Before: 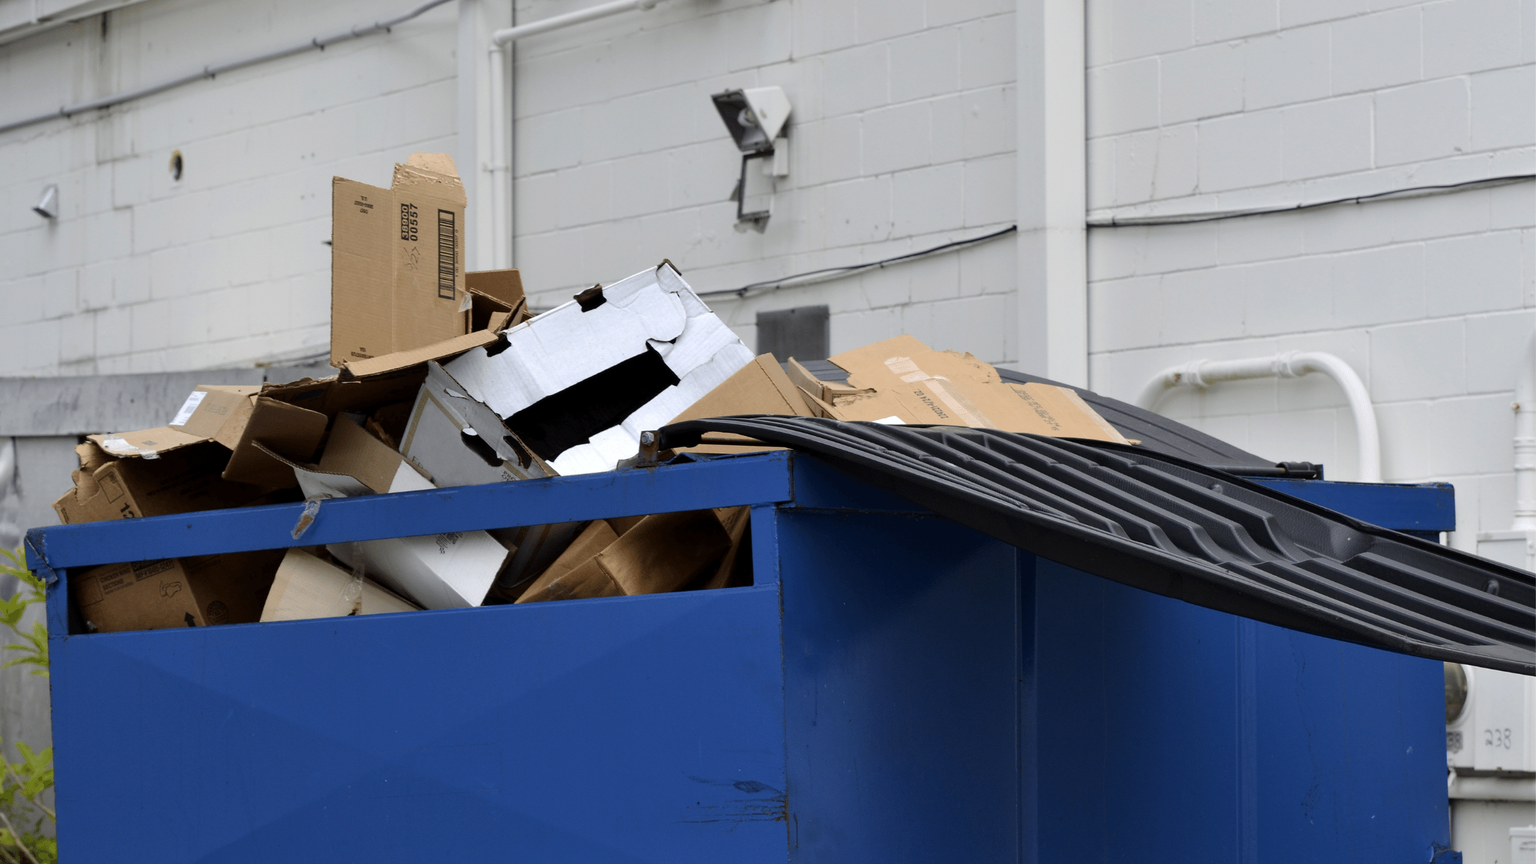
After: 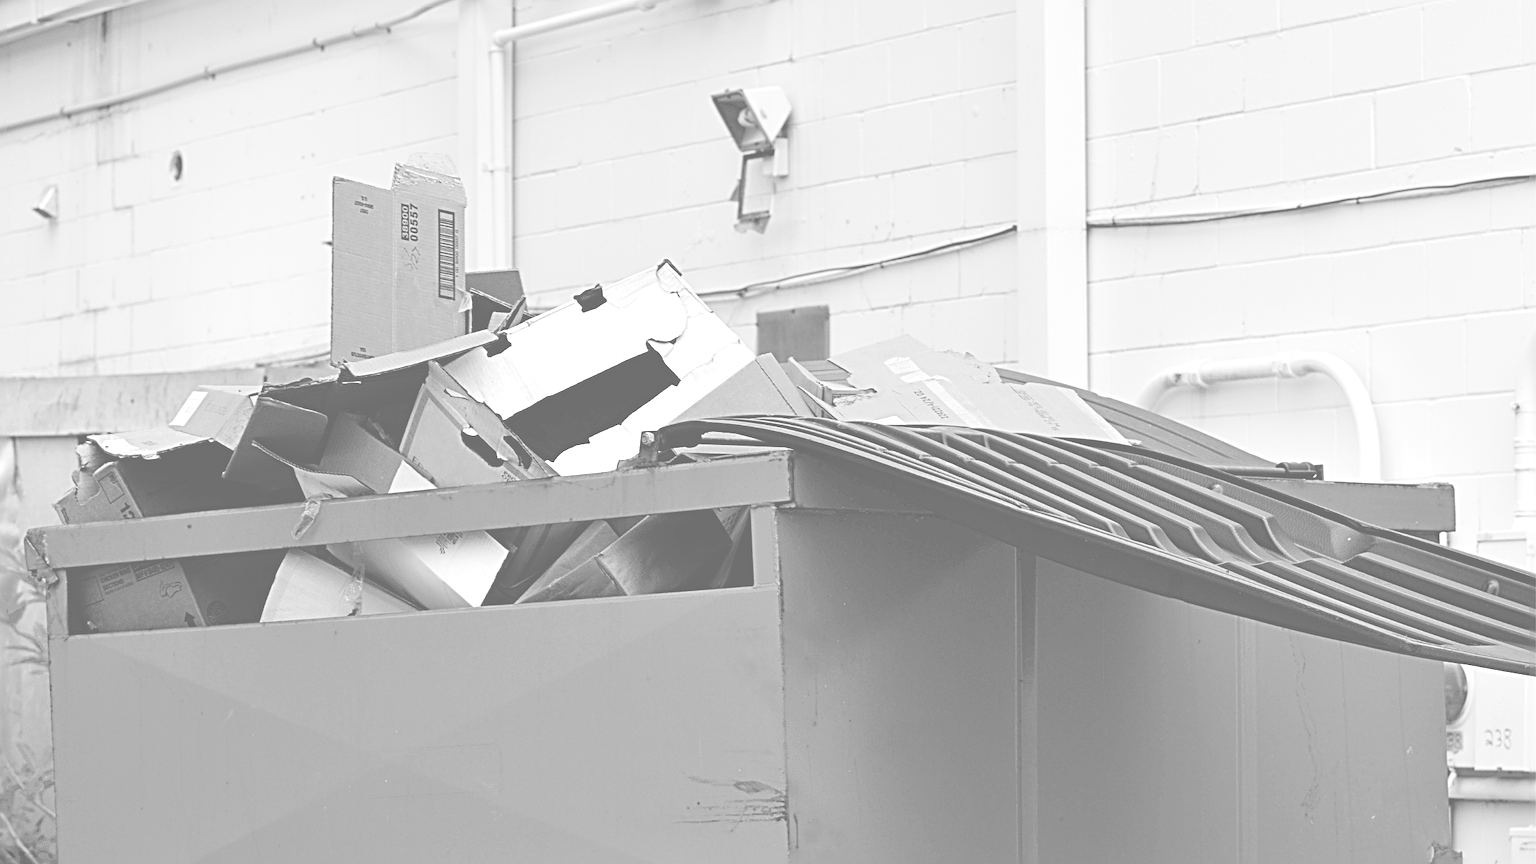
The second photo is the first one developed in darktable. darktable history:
color balance rgb: perceptual saturation grading › global saturation 34.562%, perceptual saturation grading › highlights -29.803%, perceptual saturation grading › shadows 35.369%, perceptual brilliance grading › highlights 74.759%, perceptual brilliance grading › shadows -30.156%, global vibrance 6.973%, saturation formula JzAzBz (2021)
sharpen: radius 3.712, amount 0.936
contrast brightness saturation: contrast -0.304, brightness 0.735, saturation -0.772
color calibration: output gray [0.246, 0.254, 0.501, 0], x 0.37, y 0.382, temperature 4315.43 K, gamut compression 0.98
